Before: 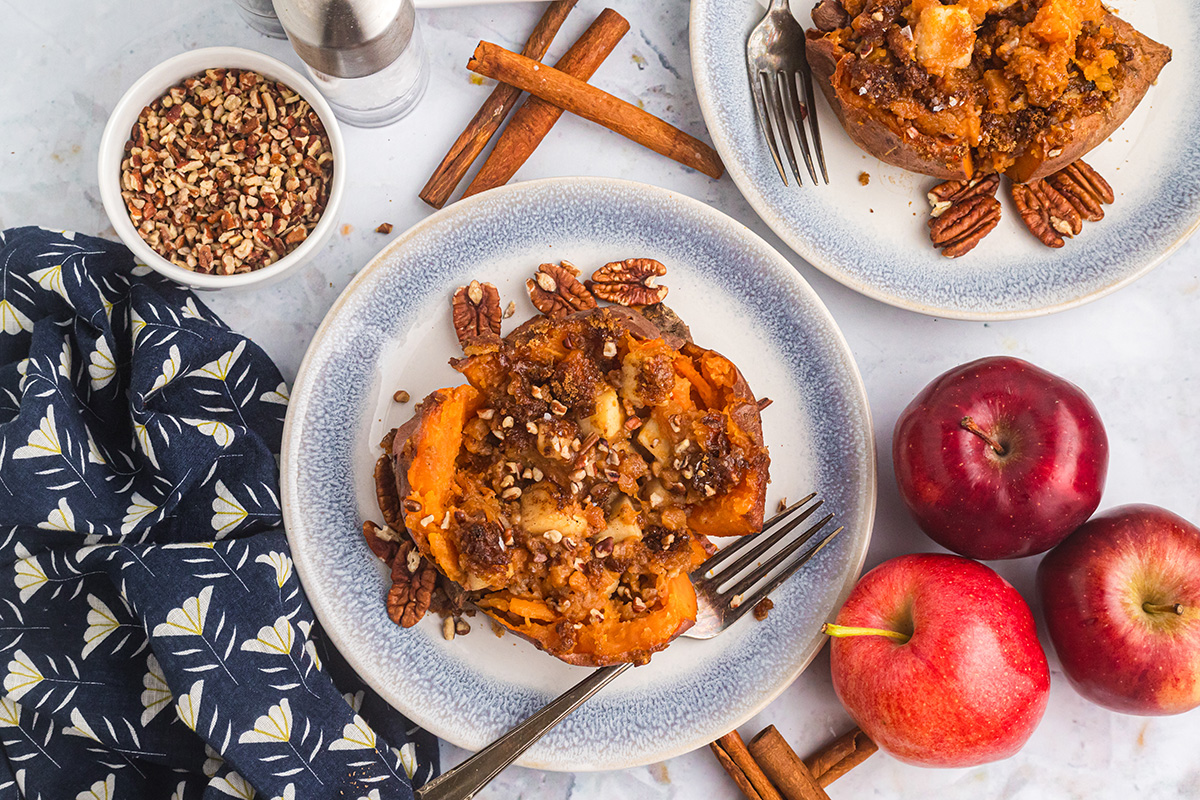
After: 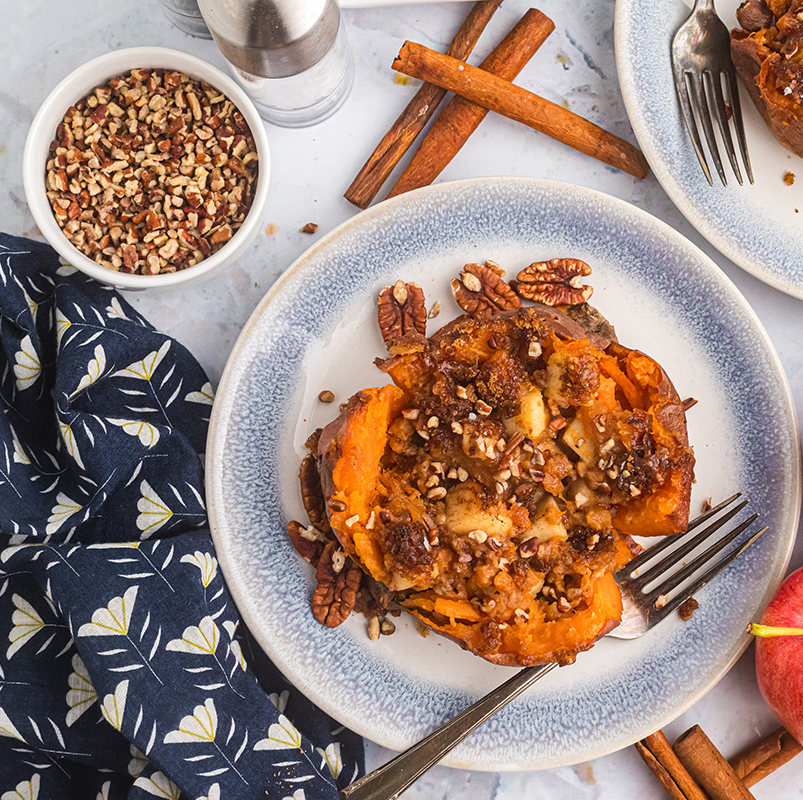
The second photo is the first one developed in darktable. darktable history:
exposure: compensate exposure bias true, compensate highlight preservation false
crop and rotate: left 6.26%, right 26.81%
